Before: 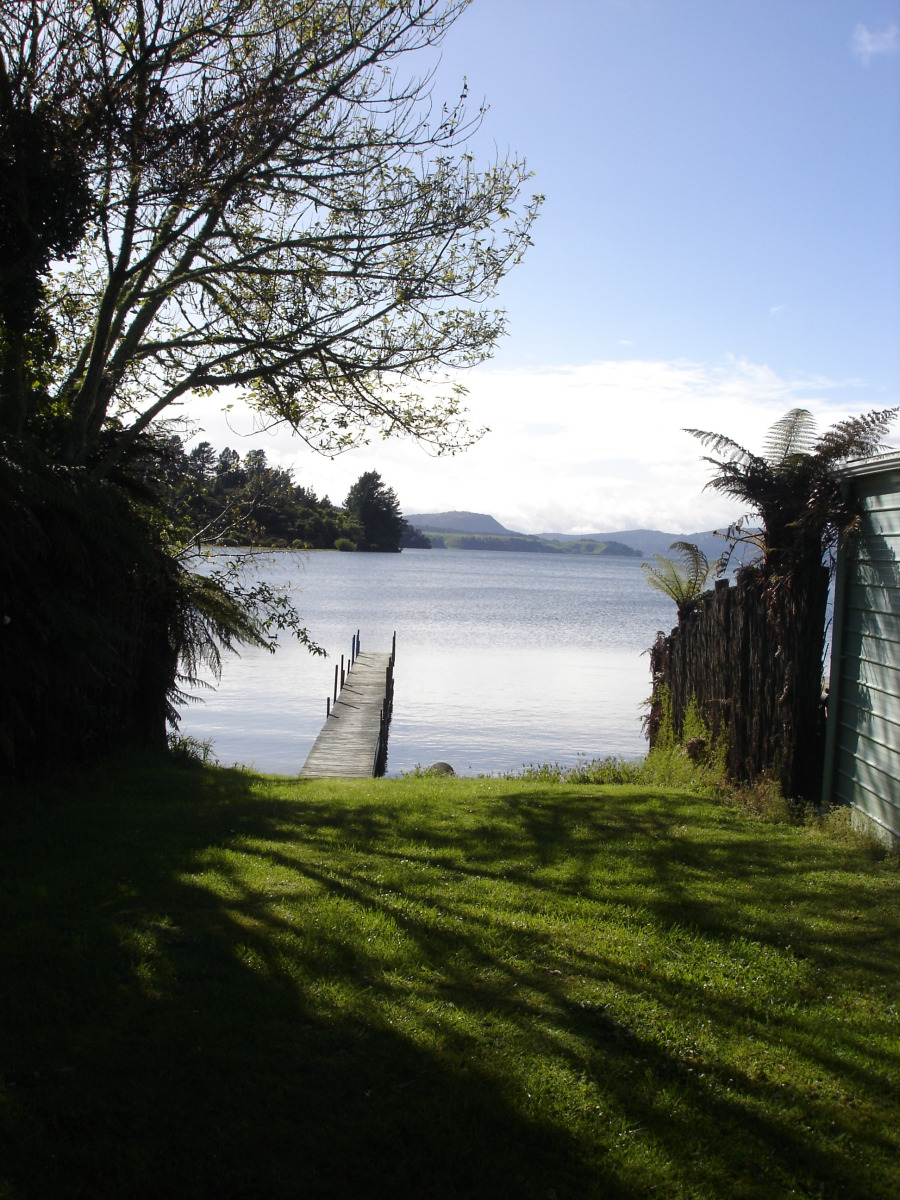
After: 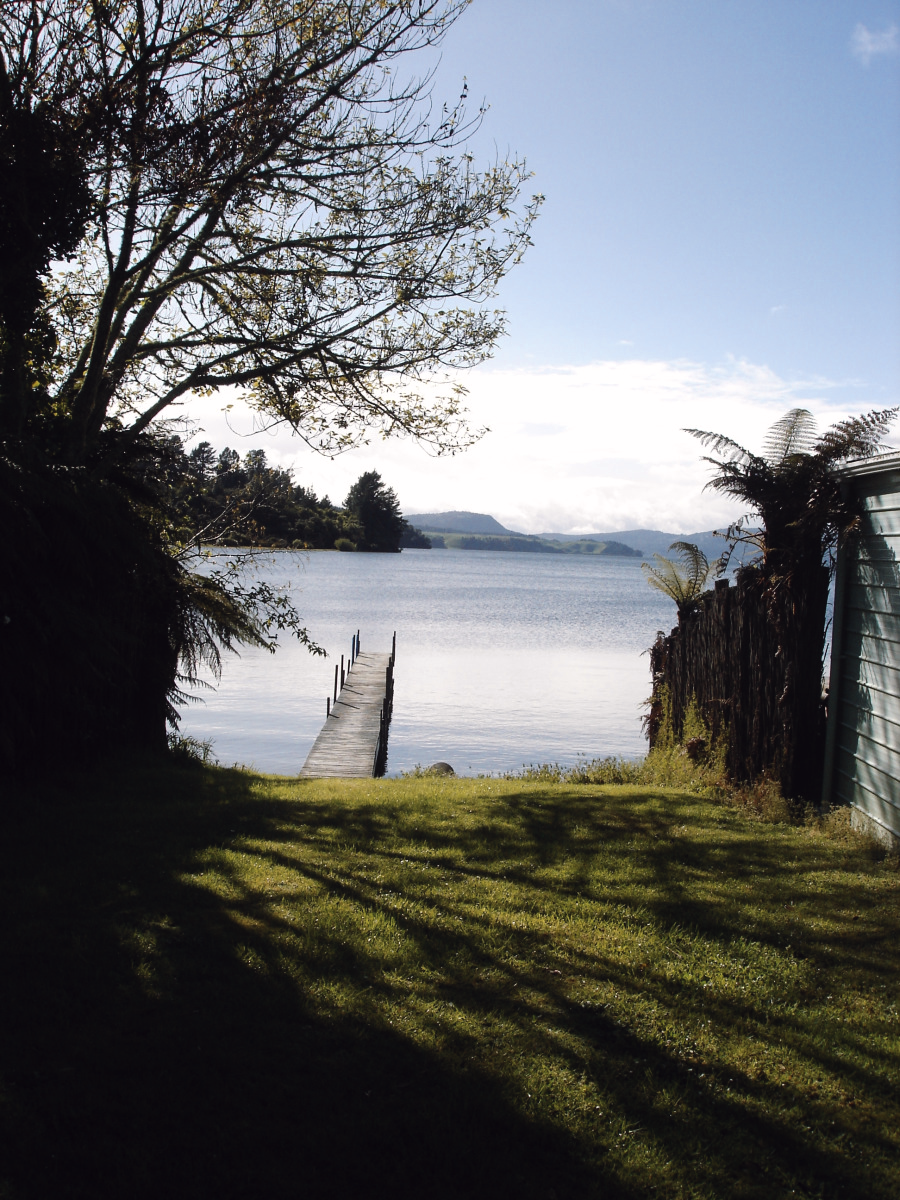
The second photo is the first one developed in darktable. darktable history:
tone curve: curves: ch0 [(0, 0) (0.003, 0.002) (0.011, 0.009) (0.025, 0.019) (0.044, 0.031) (0.069, 0.044) (0.1, 0.061) (0.136, 0.087) (0.177, 0.127) (0.224, 0.172) (0.277, 0.226) (0.335, 0.295) (0.399, 0.367) (0.468, 0.445) (0.543, 0.536) (0.623, 0.626) (0.709, 0.717) (0.801, 0.806) (0.898, 0.889) (1, 1)], preserve colors none
color look up table: target L [95.9, 94.86, 93.31, 90.96, 87.66, 81.46, 78.53, 72.43, 65.66, 55.57, 55.64, 44.23, 34.92, 200.92, 89.42, 79.19, 67.12, 68.47, 58.38, 49.45, 52.42, 42.17, 45.72, 40.18, 38.67, 32.34, 30.12, 23.55, 19.12, 7.175, 67.17, 74.62, 45.91, 50.74, 38.74, 42.16, 52.28, 49.11, 30.04, 33.69, 34.48, 22.42, 23.51, 14.58, 15.77, 90.44, 59.84, 28.98, 13.21], target a [-8.303, -3.103, -5.392, -48.26, -45.84, -11.35, -34.47, -38.1, 5.575, -15.54, -28.34, -5.33, -20.52, 0, 5.881, 20.21, 40.43, 35.92, 13.99, 66.21, 27.37, 56.18, 46.77, 54.52, 52.88, 15.39, 6.67, 38.07, 32.82, 9.469, 36.32, 9.089, 59.93, 51.54, 57.05, 58.48, 0.297, 11.11, 39.79, 36.66, 0.493, 42.43, 39.74, 20.25, 24.67, -26.96, -7.995, -13.69, -0.188], target b [75.08, 46.56, 75.2, 30.48, 6.083, 30.45, 52.65, 12.81, 52.68, 0.484, 35.28, 33.33, 12.99, -0.001, 9.29, 66.41, 22.66, 47.25, 18.61, 57.24, 3.077, 24.76, 45.63, 47.67, 49.15, 23.76, 3.726, 35.49, 24.56, 4.396, -22.12, -13.01, -34.11, -10.85, -33.44, 4.975, -54.72, -26.51, -71.02, -5.805, -35.61, -42.92, 13.48, -20.97, -47.31, -18.52, -35.53, -4.318, -19.29], num patches 49
